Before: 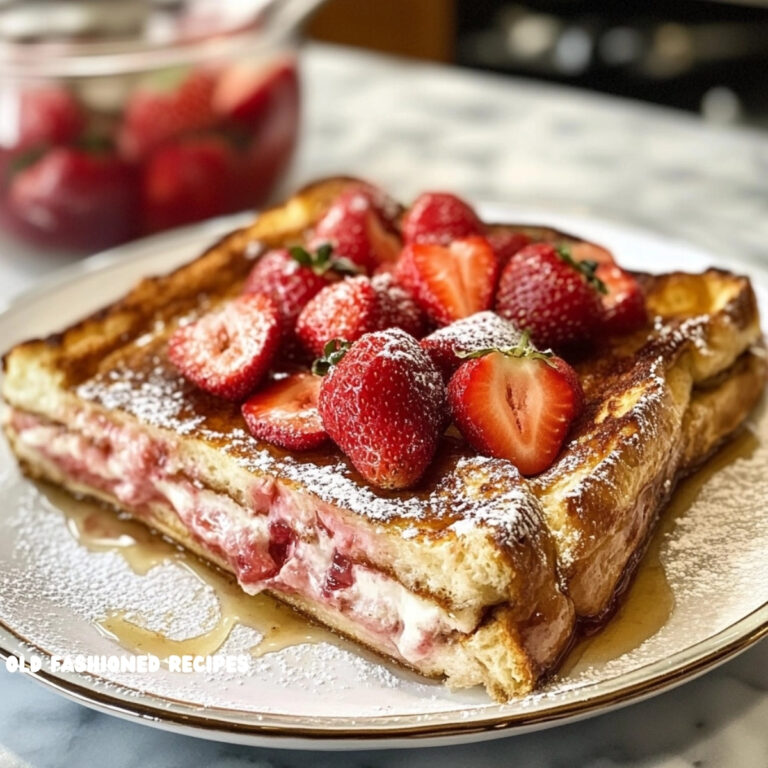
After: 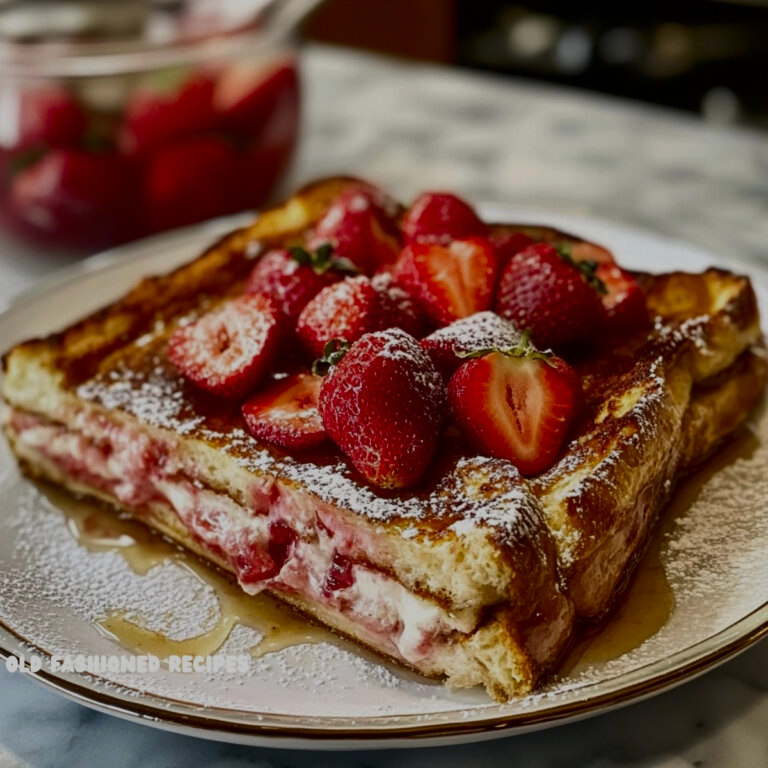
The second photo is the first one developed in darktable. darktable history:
exposure: black level correction 0, exposure -0.823 EV, compensate highlight preservation false
contrast brightness saturation: contrast 0.118, brightness -0.115, saturation 0.201
